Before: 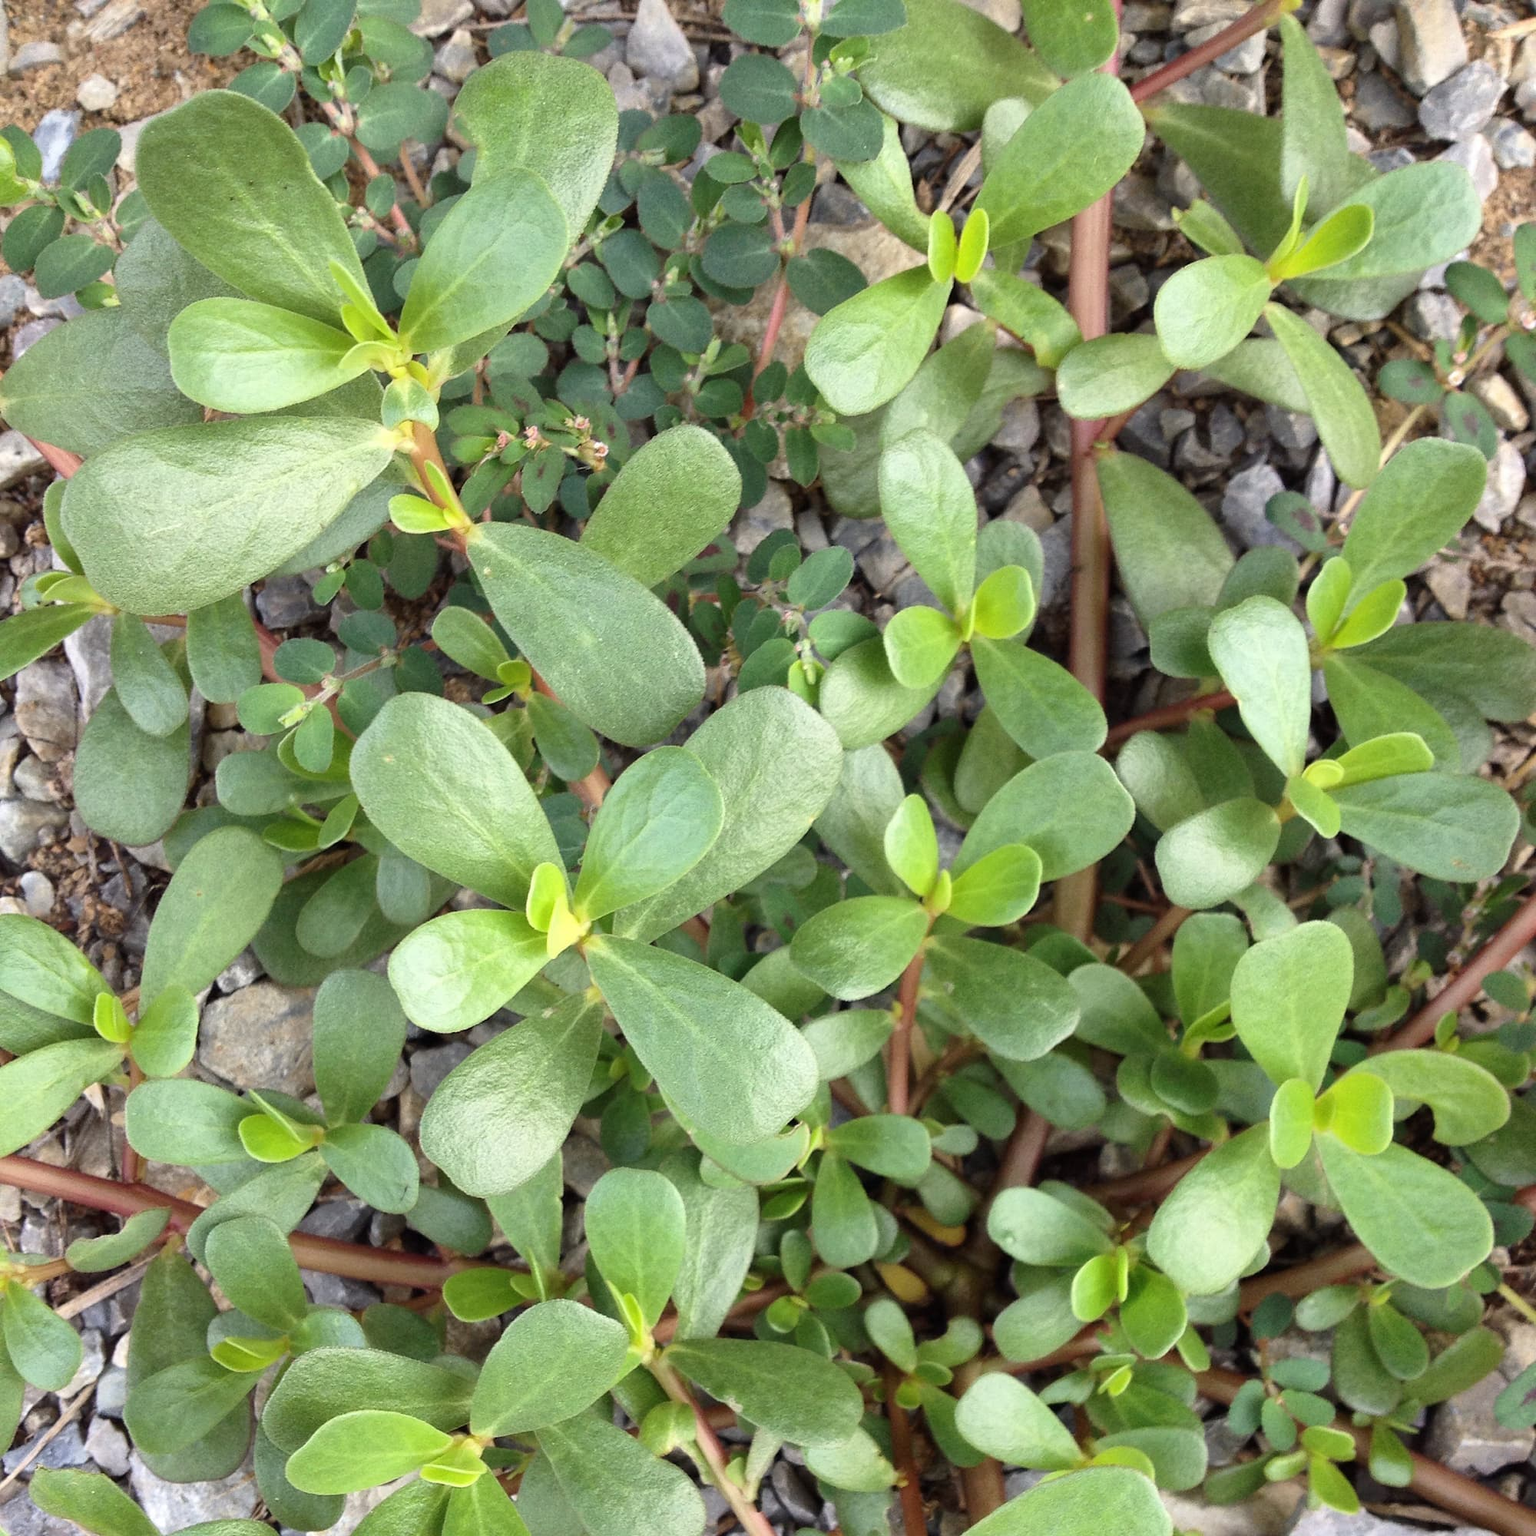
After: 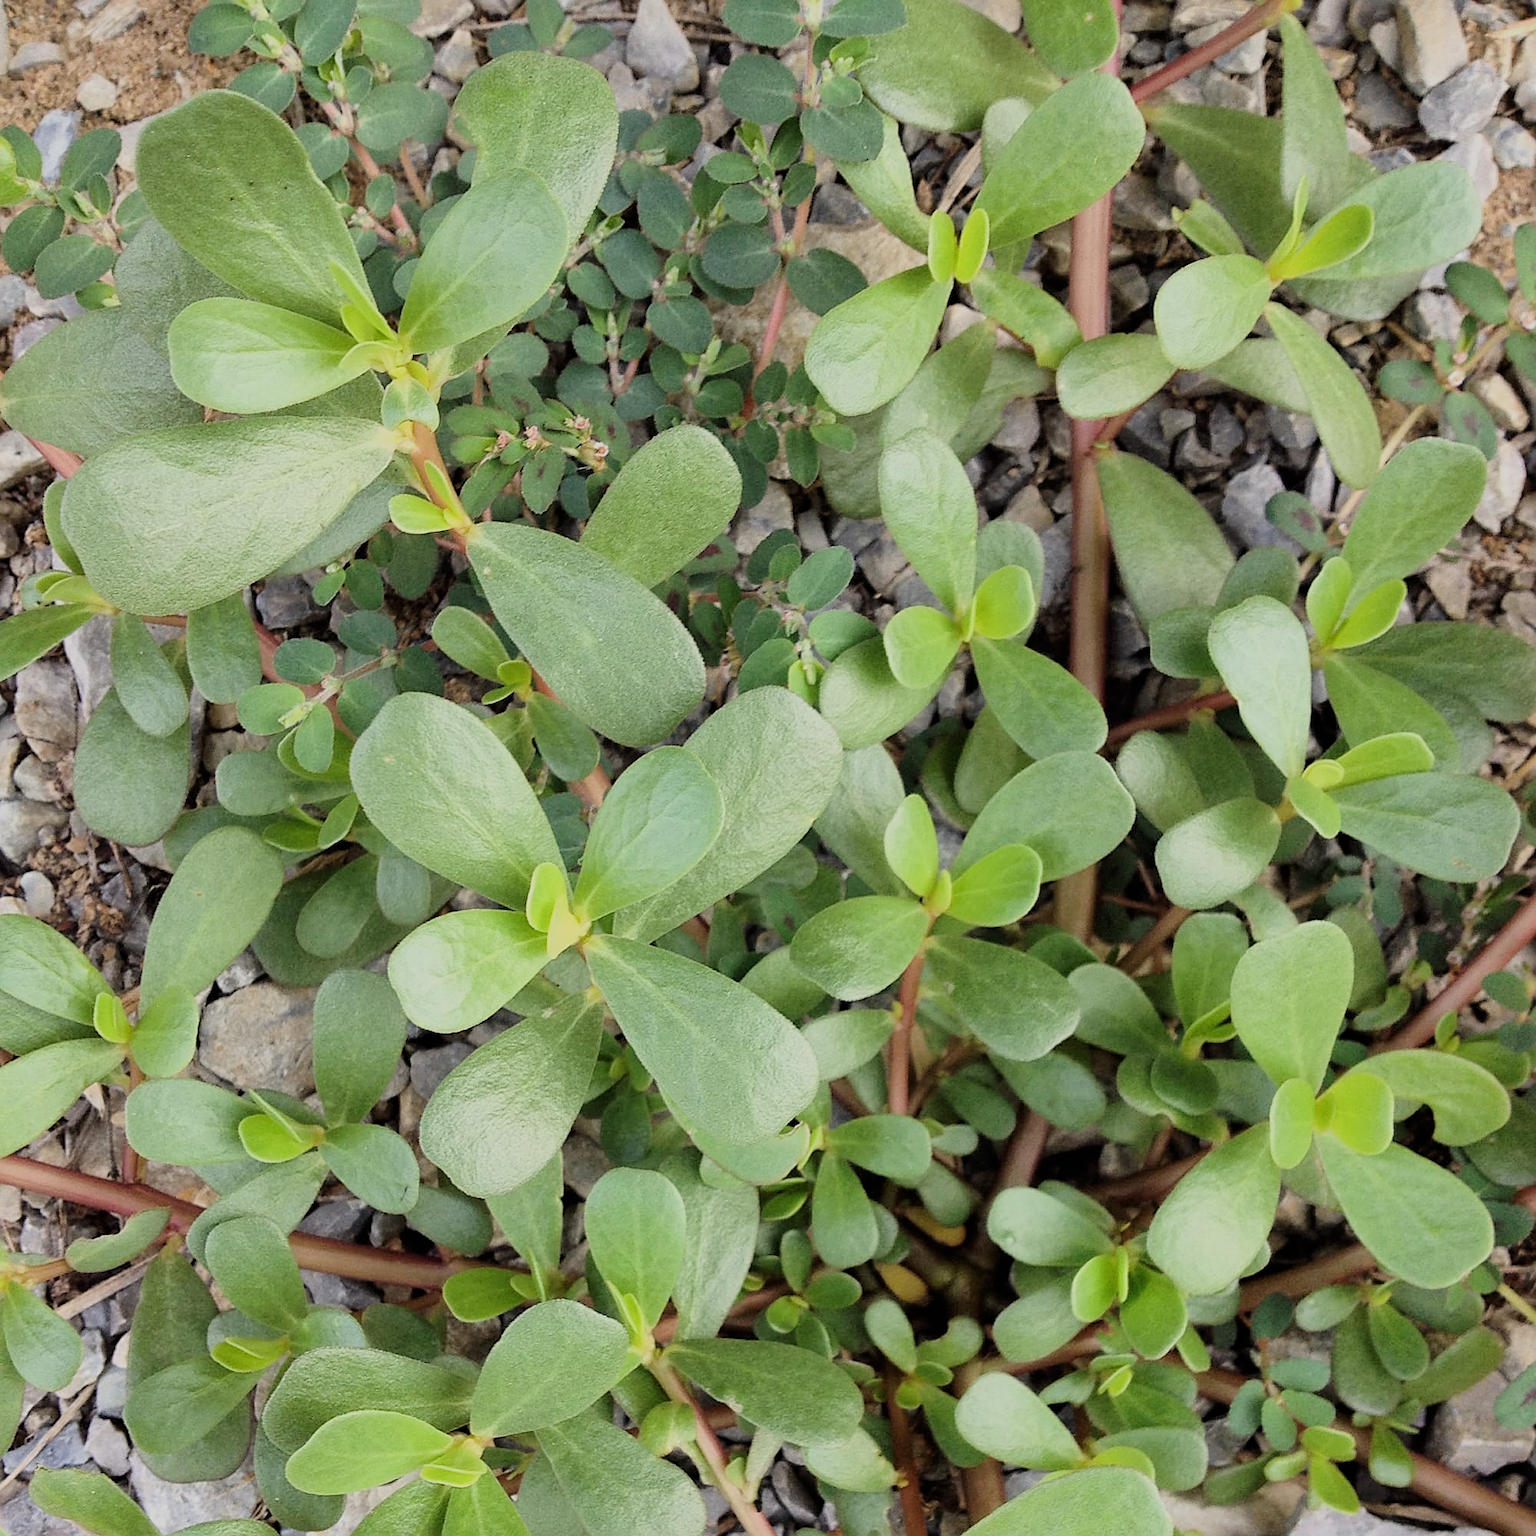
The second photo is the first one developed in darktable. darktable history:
filmic rgb: black relative exposure -7.65 EV, white relative exposure 4.56 EV, hardness 3.61
color calibration: x 0.342, y 0.355, temperature 5146 K
sharpen: on, module defaults
